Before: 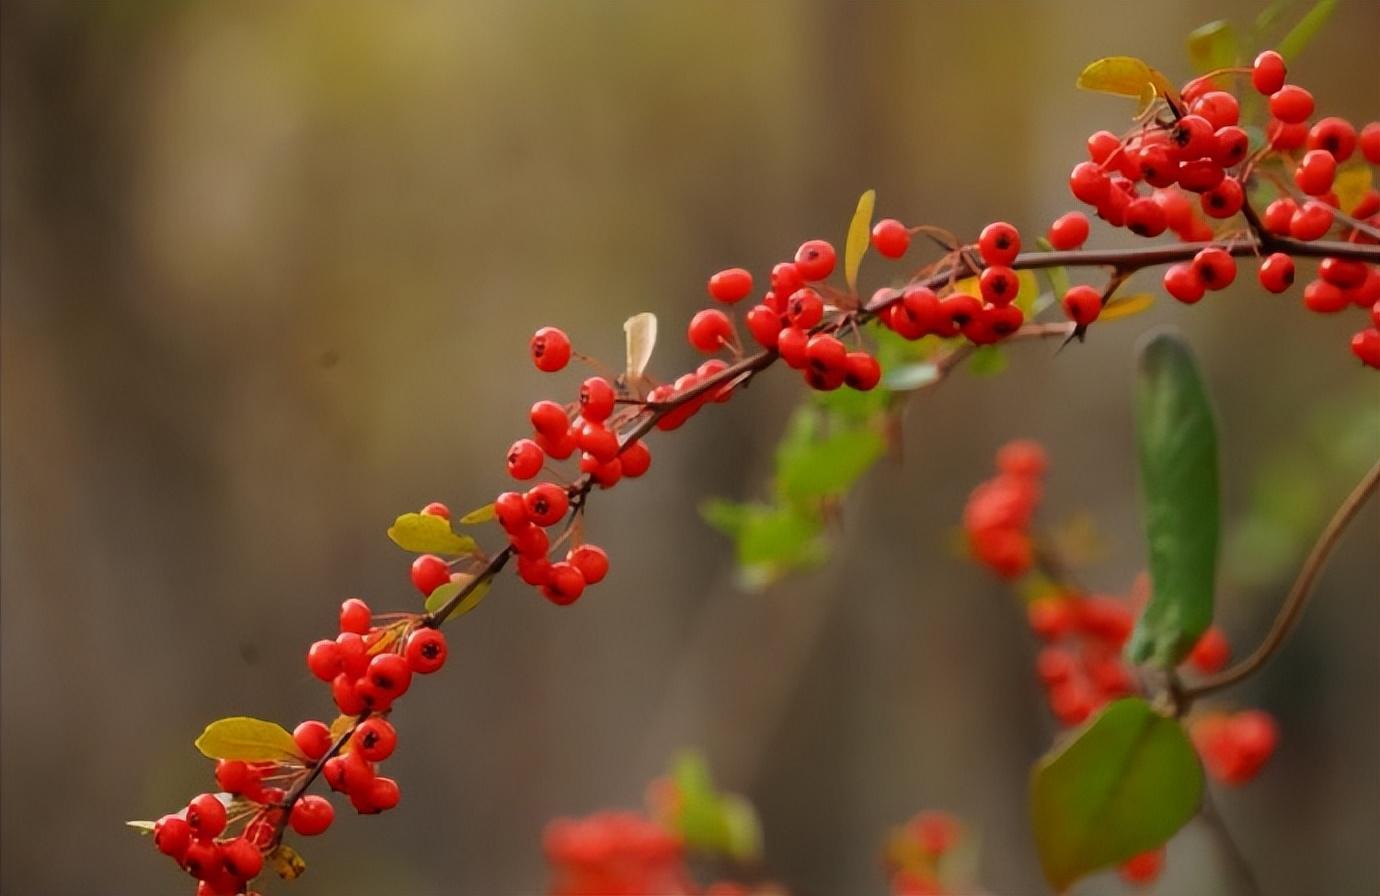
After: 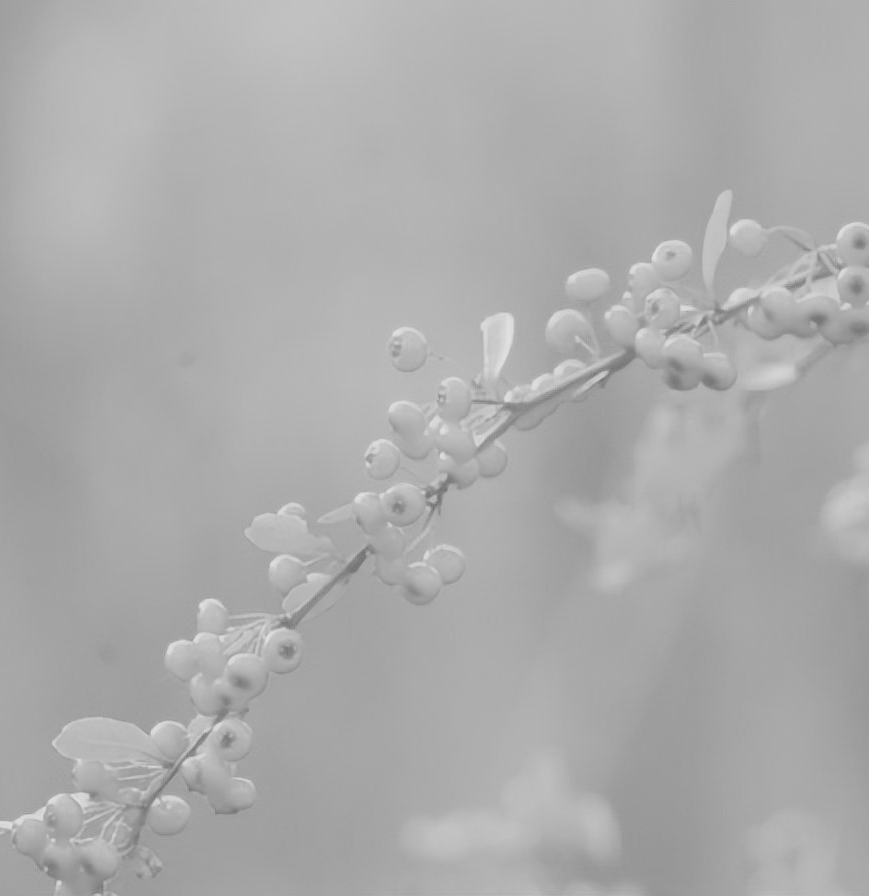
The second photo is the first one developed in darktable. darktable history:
crop: left 10.42%, right 26.542%
color zones: curves: ch0 [(0, 0.613) (0.01, 0.613) (0.245, 0.448) (0.498, 0.529) (0.642, 0.665) (0.879, 0.777) (0.99, 0.613)]; ch1 [(0, 0) (0.143, 0) (0.286, 0) (0.429, 0) (0.571, 0) (0.714, 0) (0.857, 0)]
contrast brightness saturation: contrast -0.336, brightness 0.755, saturation -0.775
exposure: exposure 0.486 EV, compensate highlight preservation false
color correction: highlights a* 1.21, highlights b* 23.92, shadows a* 15.65, shadows b* 24.64
color balance rgb: shadows lift › luminance -7.77%, shadows lift › chroma 2.151%, shadows lift › hue 167°, perceptual saturation grading › global saturation 34.786%, perceptual saturation grading › highlights -24.814%, perceptual saturation grading › shadows 24.664%
